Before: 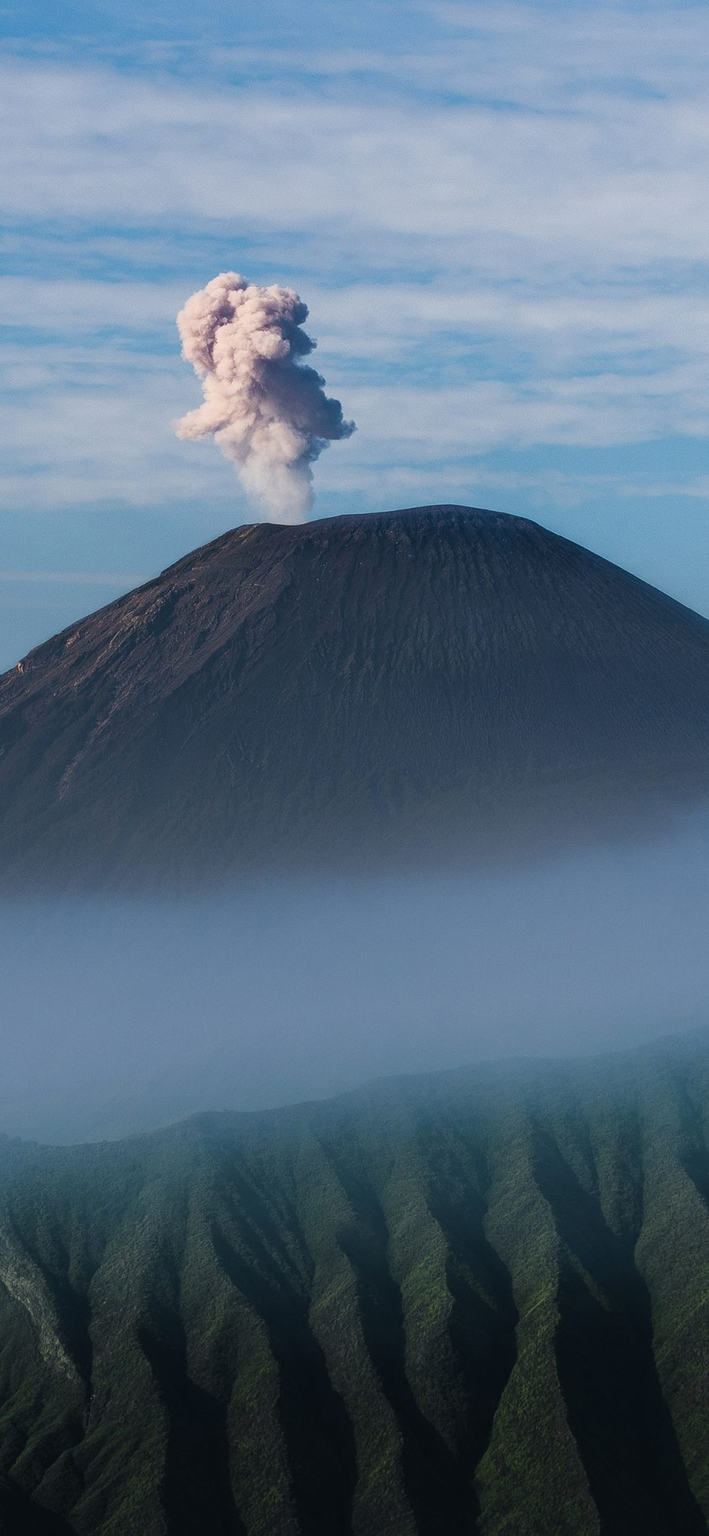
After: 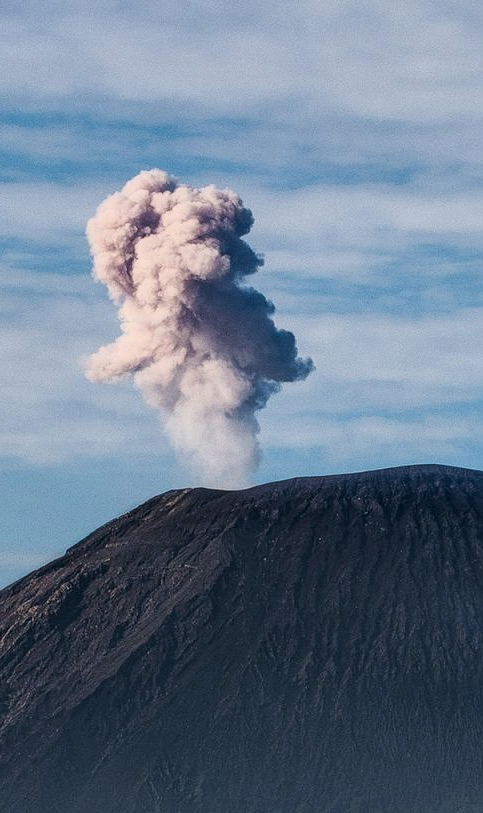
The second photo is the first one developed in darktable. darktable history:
filmic rgb: middle gray luminance 12.66%, black relative exposure -10.11 EV, white relative exposure 3.47 EV, target black luminance 0%, hardness 5.78, latitude 44.82%, contrast 1.225, highlights saturation mix 5.4%, shadows ↔ highlights balance 27.51%, color science v6 (2022), iterations of high-quality reconstruction 0
local contrast: detail 130%
crop: left 15.35%, top 9.068%, right 30.959%, bottom 49.201%
shadows and highlights: shadows 11.8, white point adjustment 1.25, soften with gaussian
